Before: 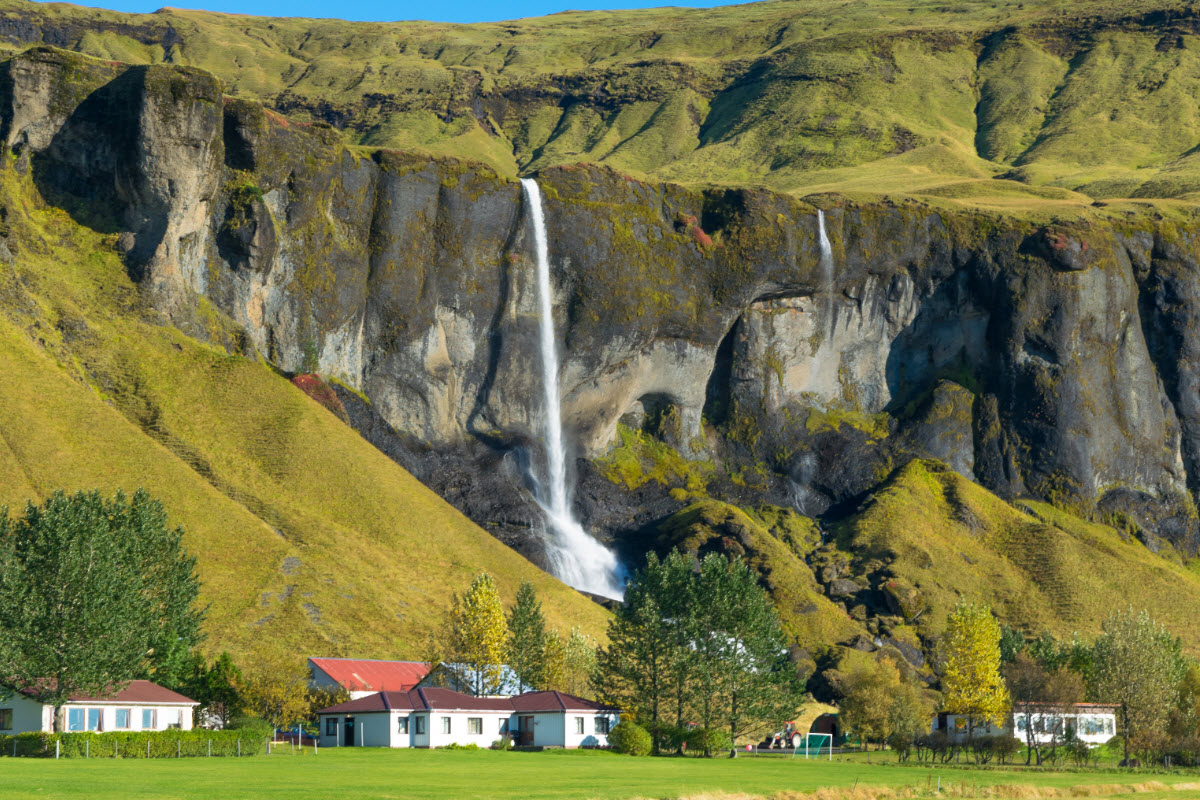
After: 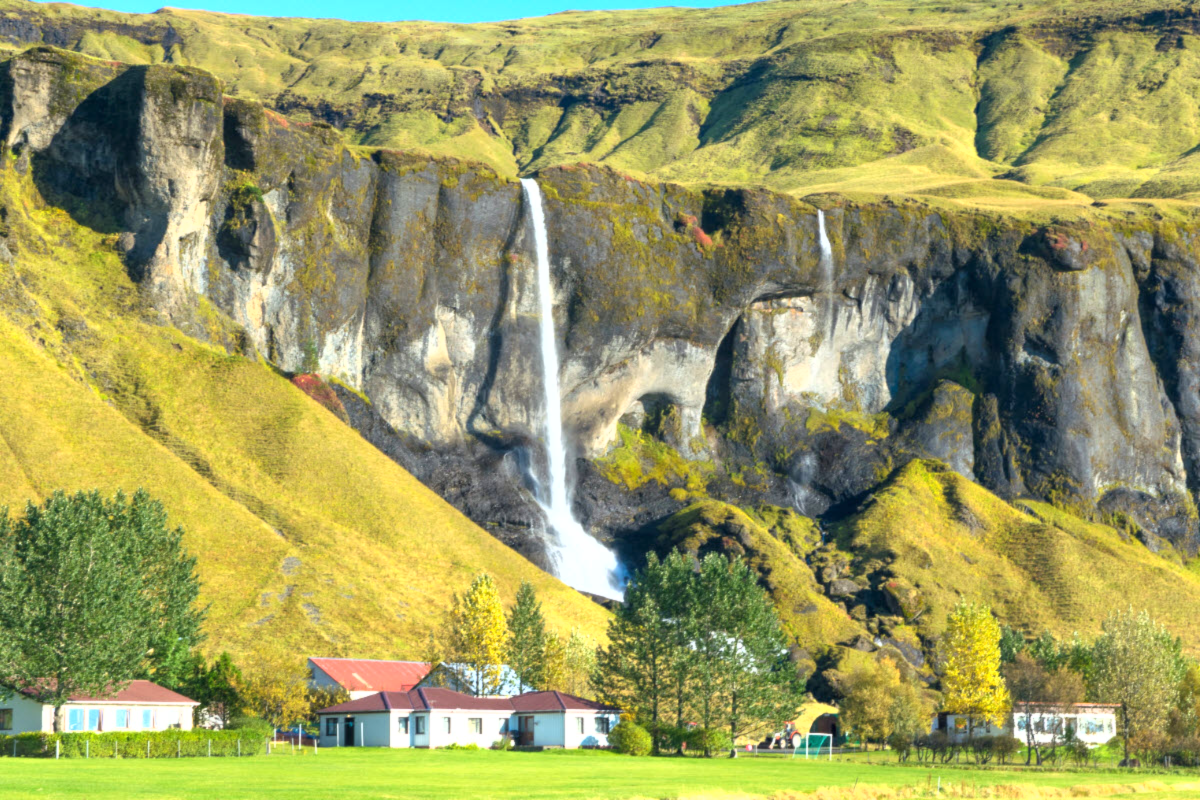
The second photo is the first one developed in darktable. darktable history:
exposure: exposure 1 EV, compensate highlight preservation false
lowpass: radius 0.5, unbound 0
